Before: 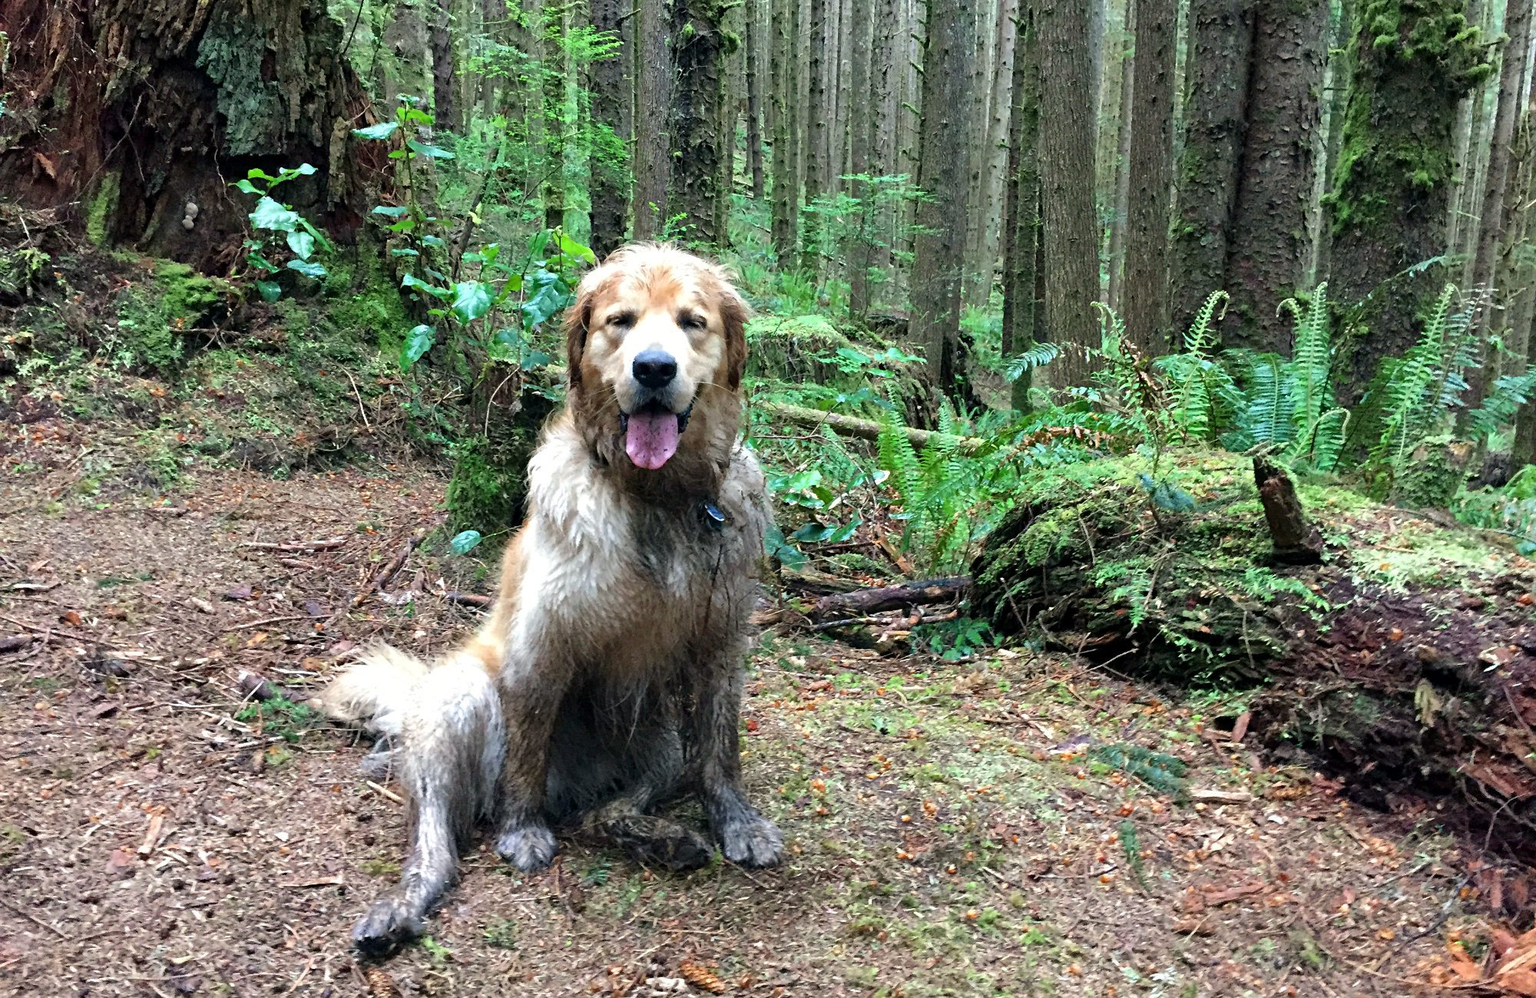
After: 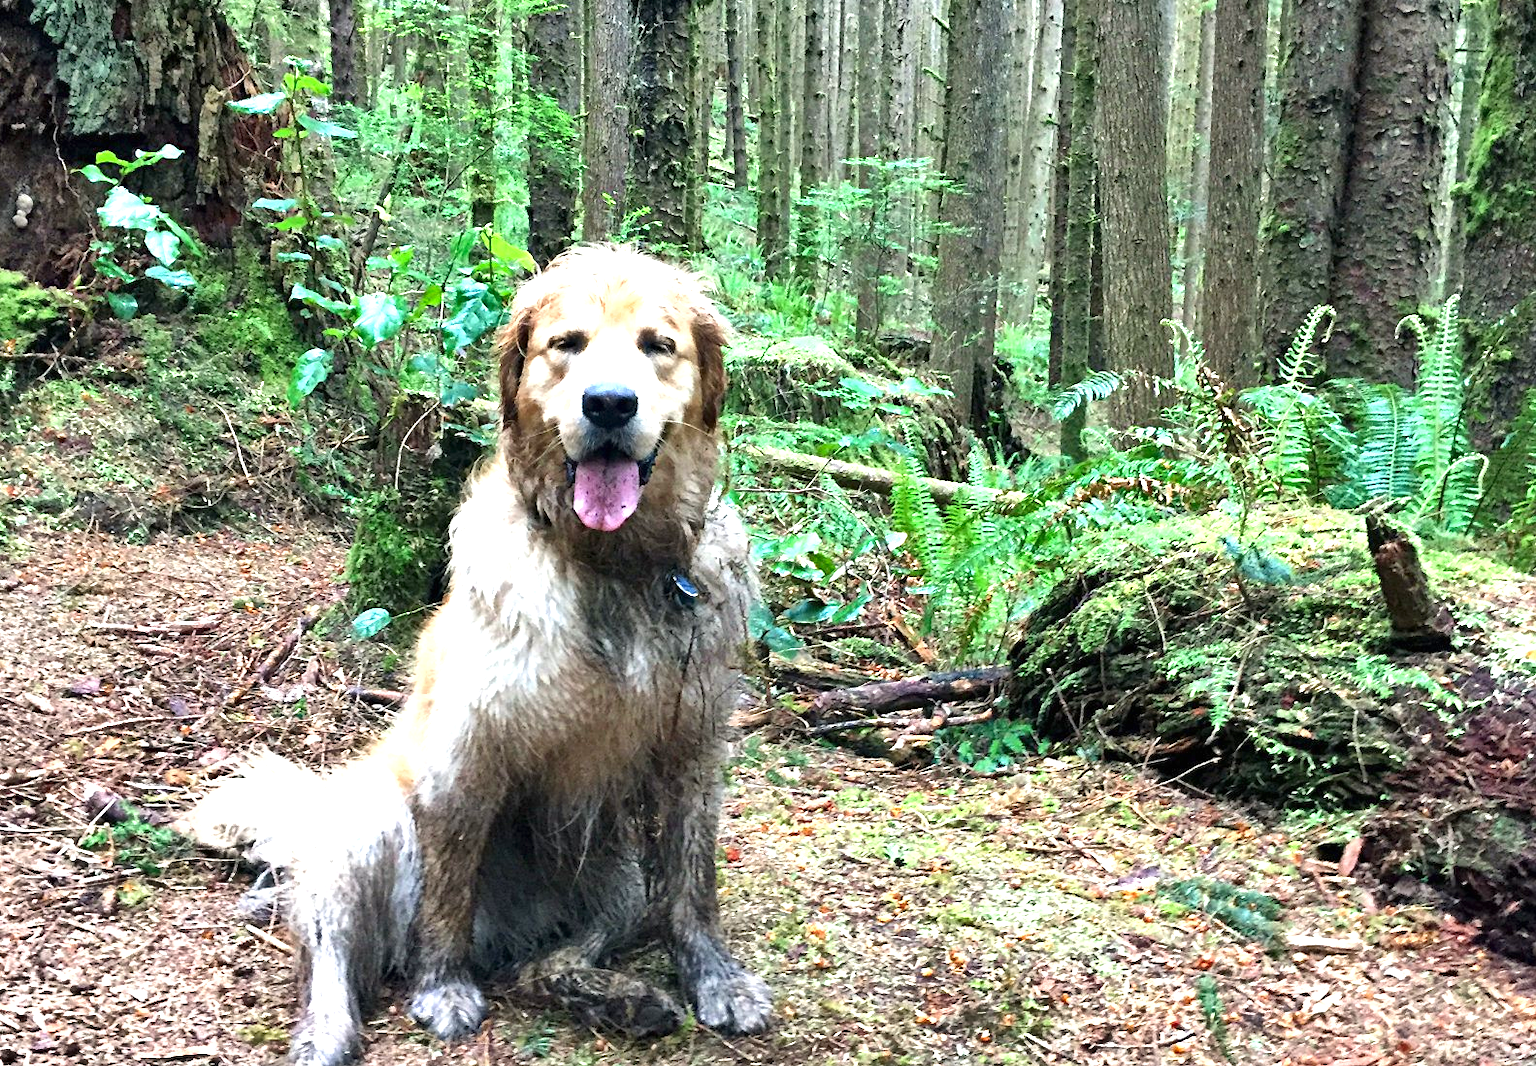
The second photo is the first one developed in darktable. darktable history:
crop: left 11.236%, top 4.981%, right 9.593%, bottom 10.474%
shadows and highlights: shadows color adjustment 97.66%, soften with gaussian
exposure: black level correction 0, exposure 1 EV, compensate highlight preservation false
